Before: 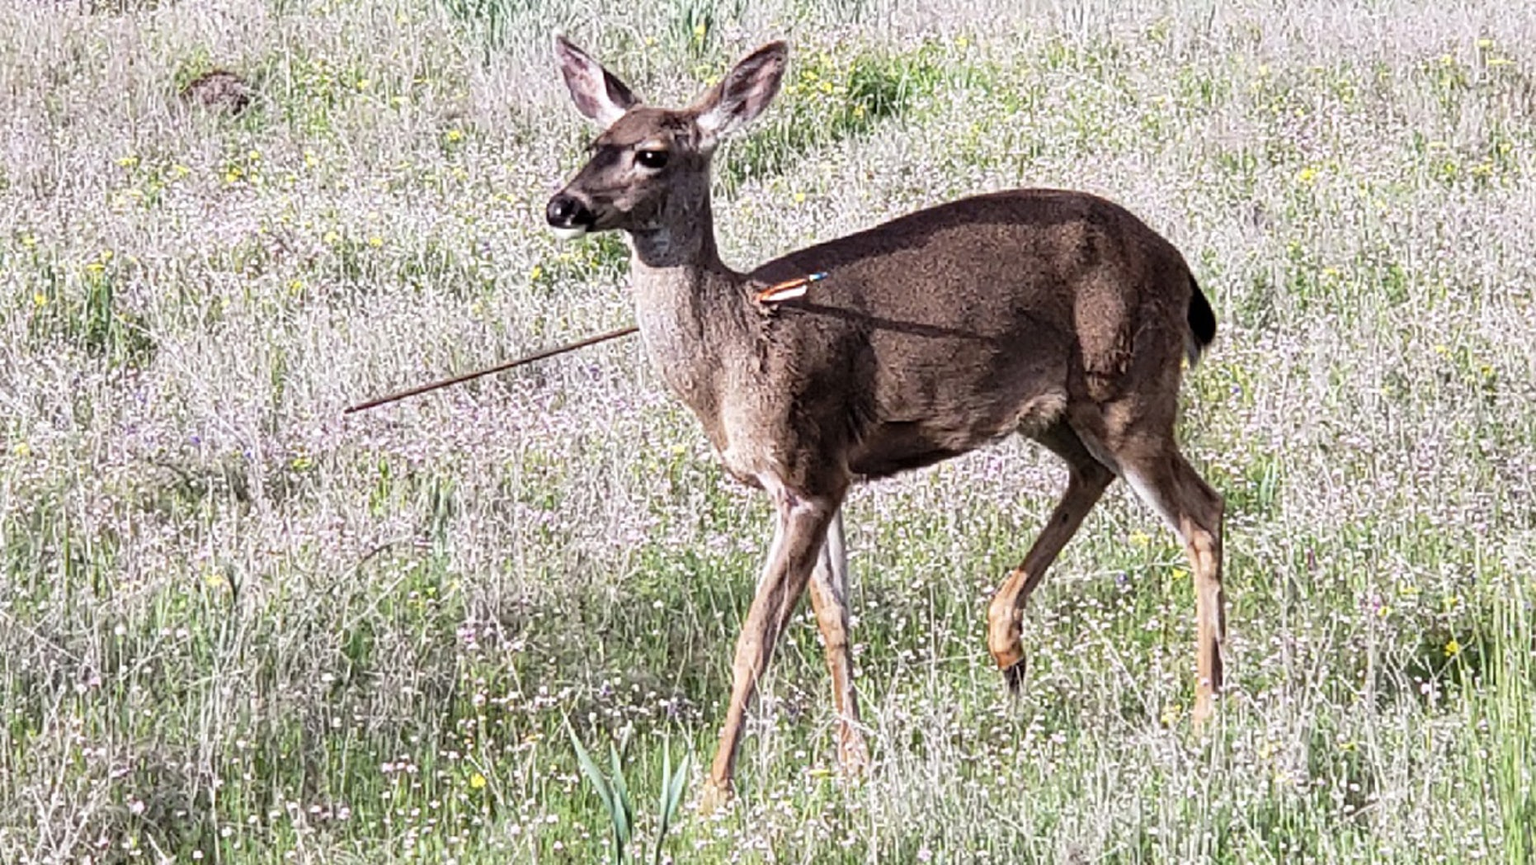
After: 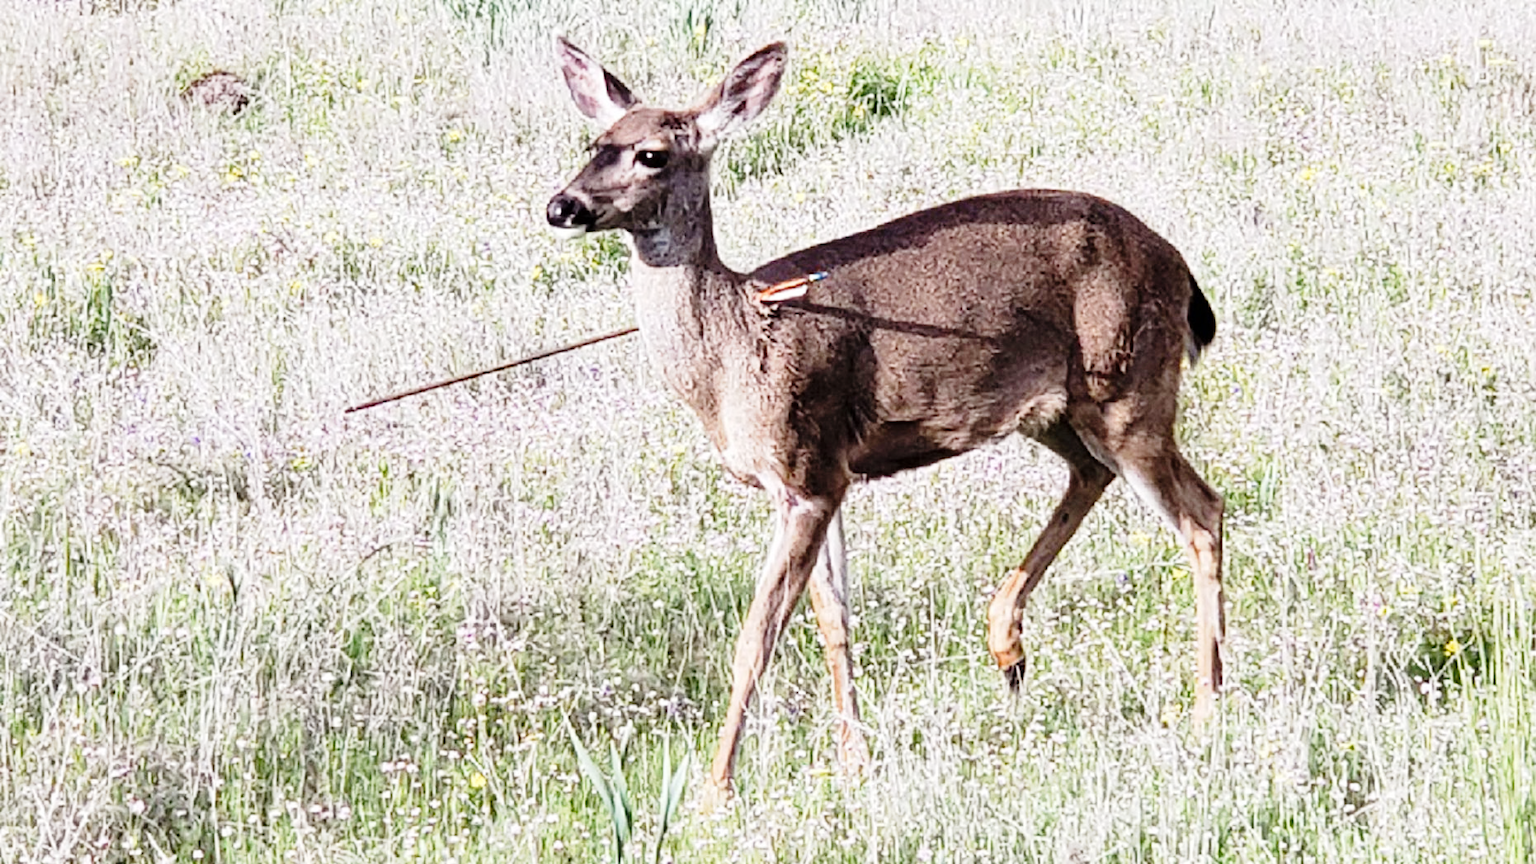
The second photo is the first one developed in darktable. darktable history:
tone curve: curves: ch0 [(0, 0) (0.003, 0.003) (0.011, 0.01) (0.025, 0.023) (0.044, 0.041) (0.069, 0.064) (0.1, 0.094) (0.136, 0.143) (0.177, 0.205) (0.224, 0.281) (0.277, 0.367) (0.335, 0.457) (0.399, 0.542) (0.468, 0.629) (0.543, 0.711) (0.623, 0.788) (0.709, 0.863) (0.801, 0.912) (0.898, 0.955) (1, 1)], preserve colors none
